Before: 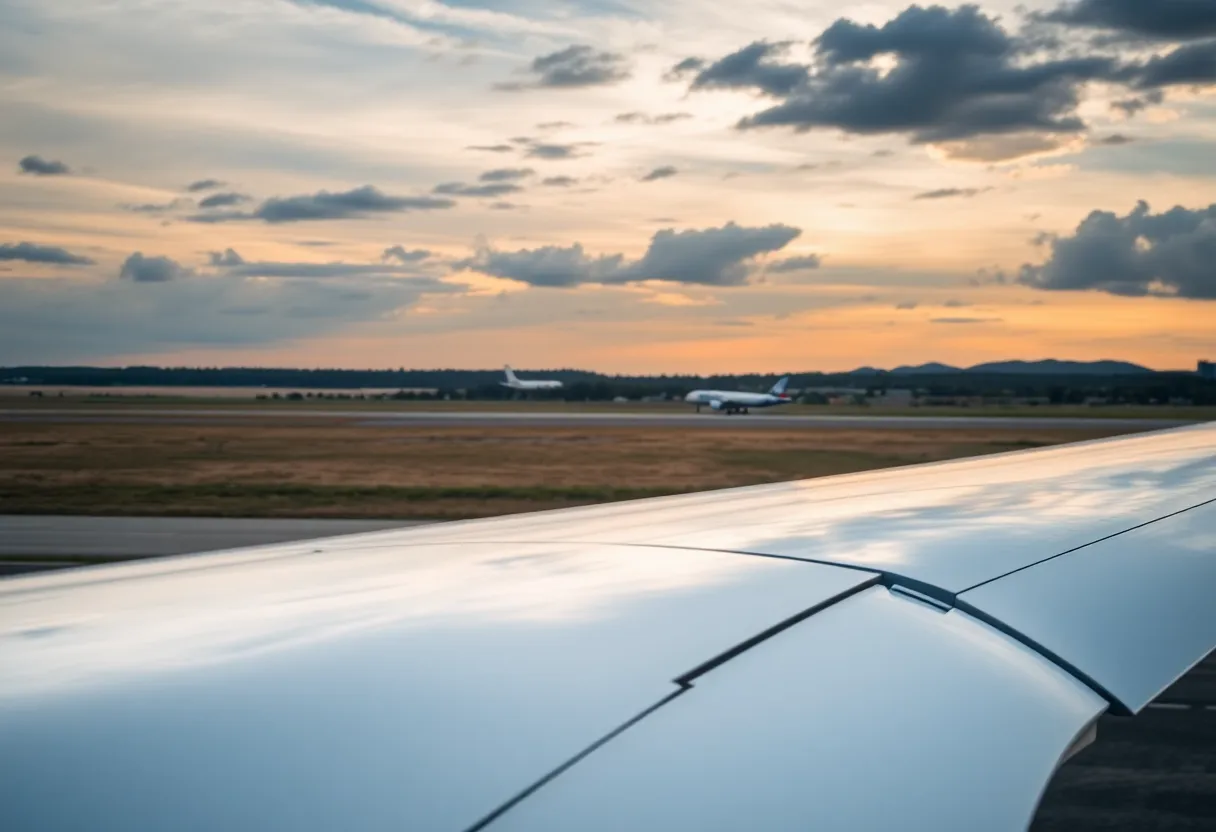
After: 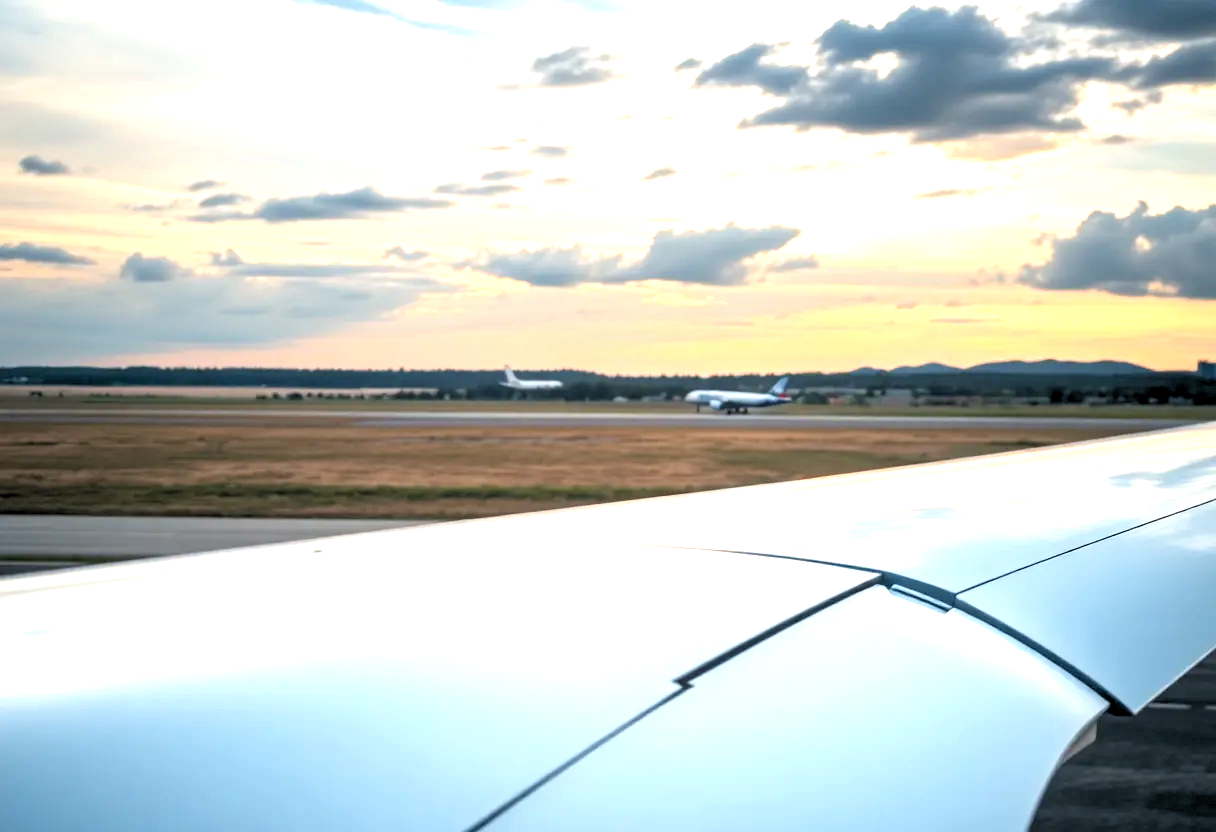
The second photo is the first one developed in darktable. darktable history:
rgb levels: levels [[0.013, 0.434, 0.89], [0, 0.5, 1], [0, 0.5, 1]]
exposure: black level correction 0, exposure 1 EV, compensate highlight preservation false
